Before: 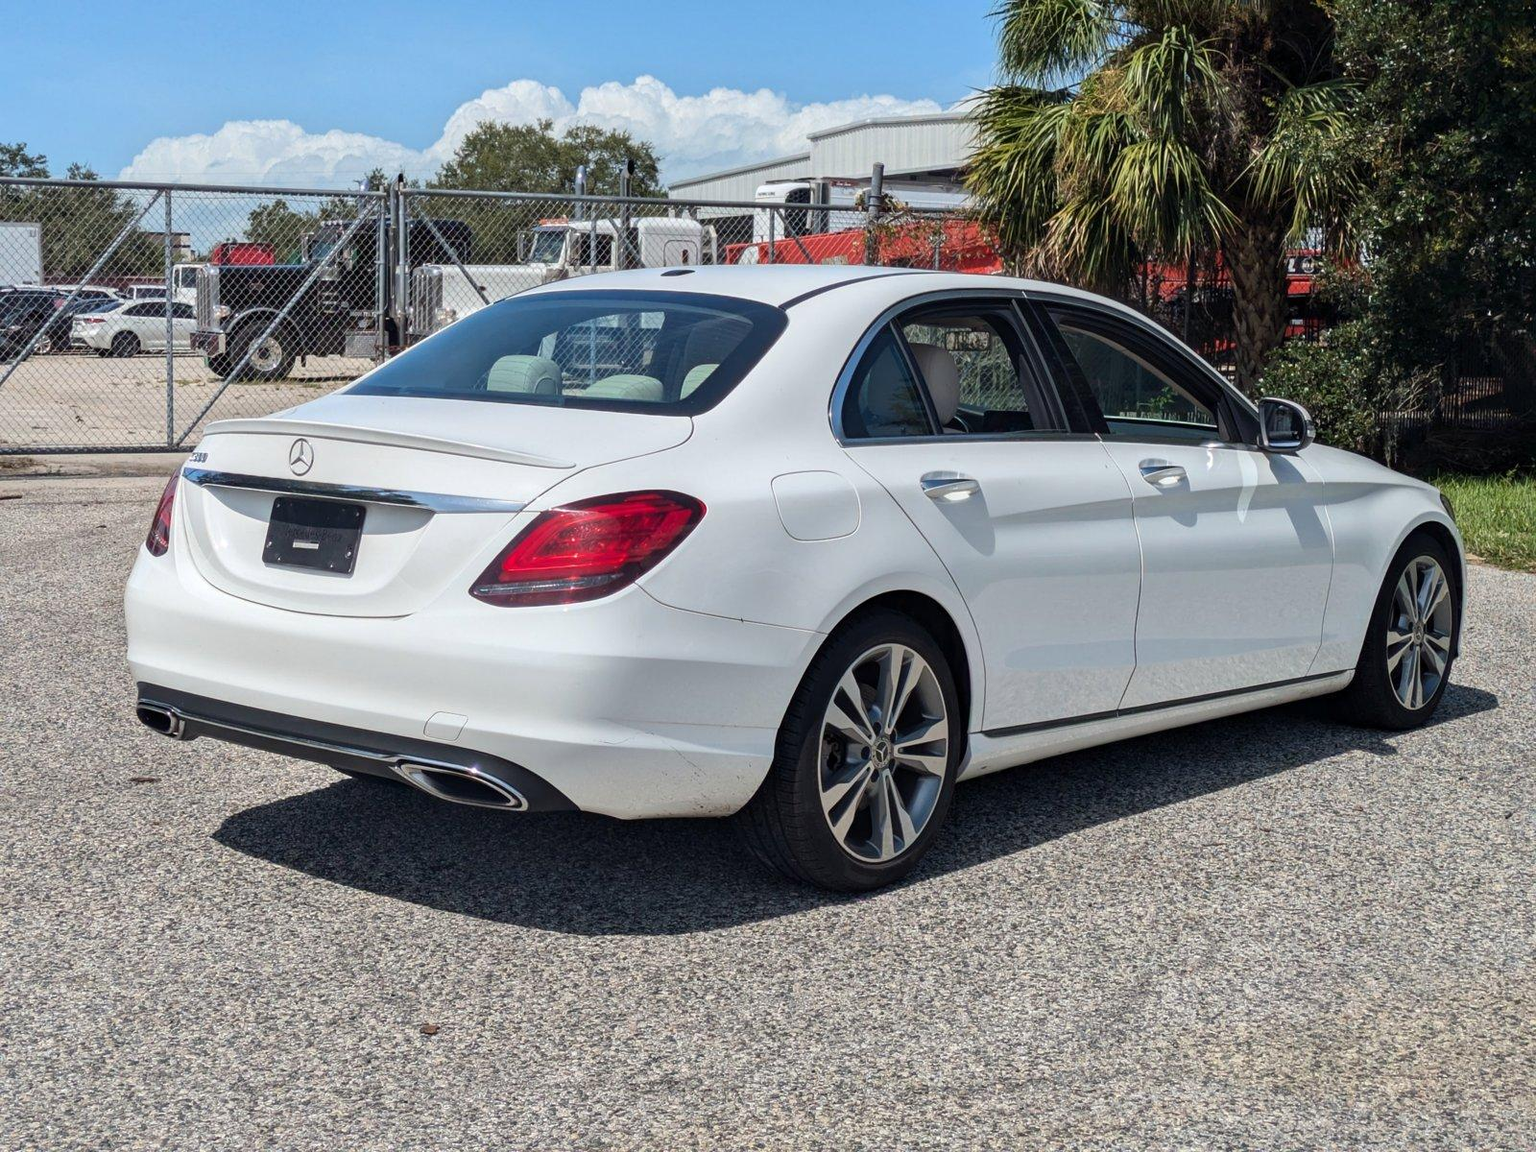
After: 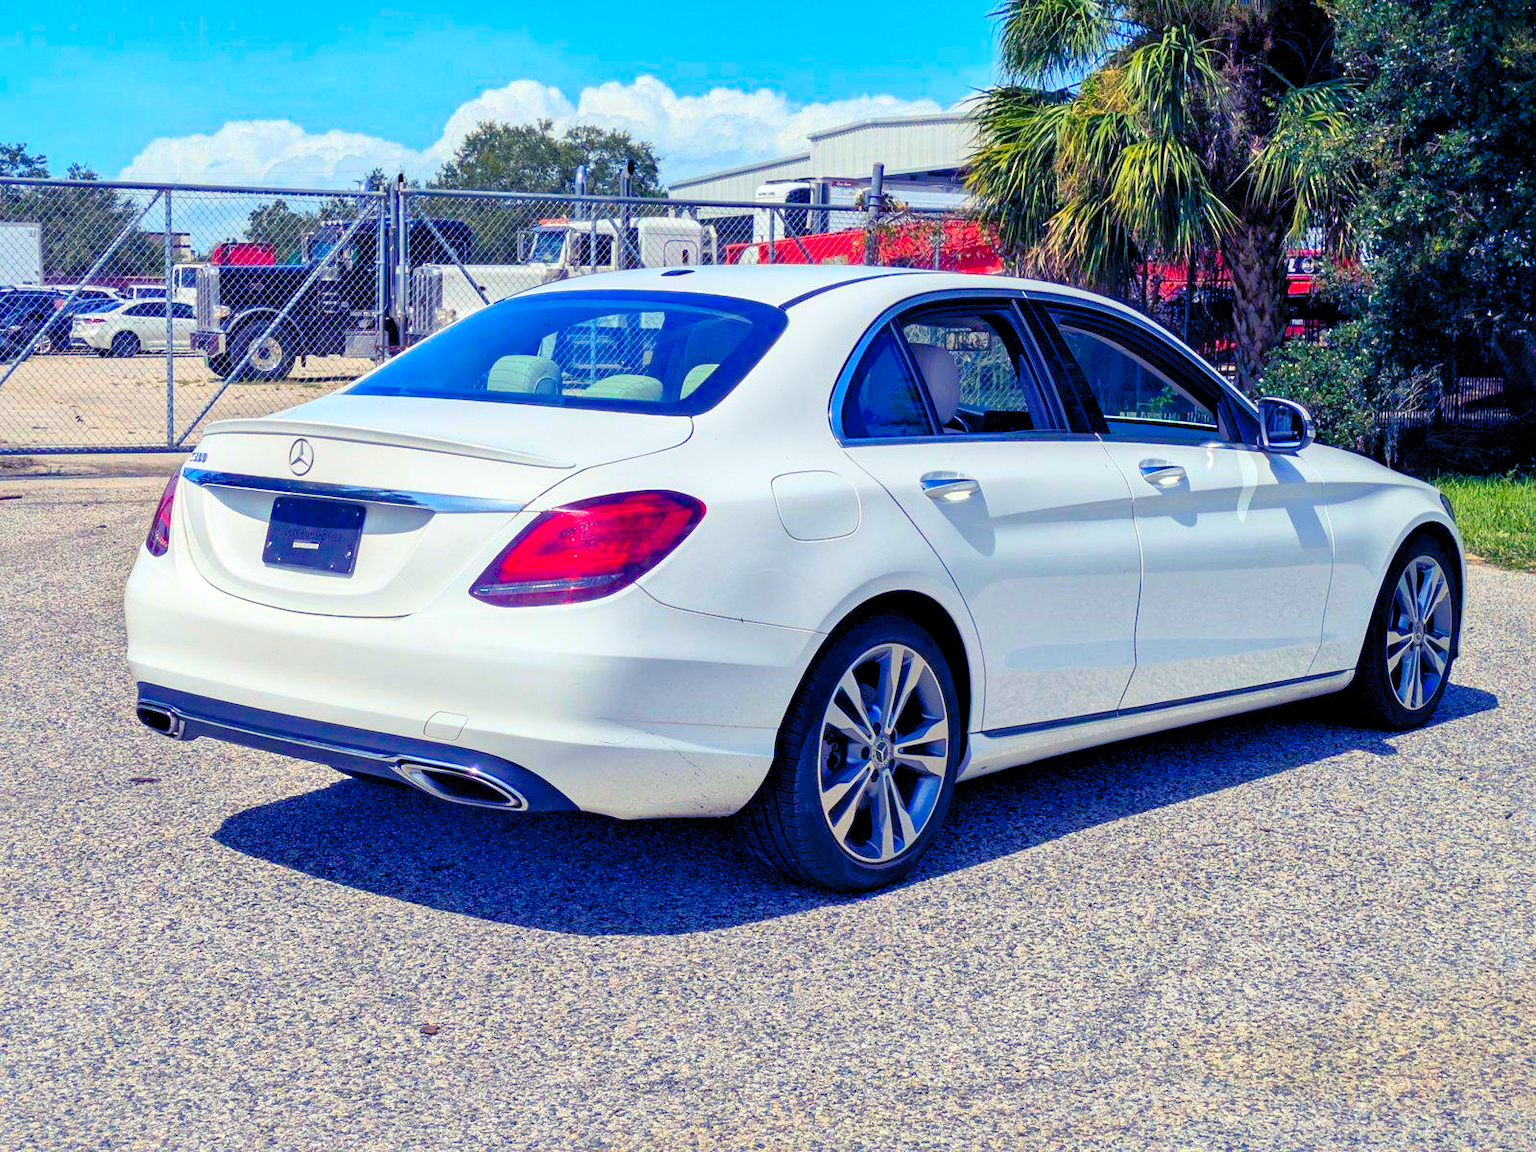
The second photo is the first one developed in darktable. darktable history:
contrast brightness saturation: contrast 0.24, brightness 0.26, saturation 0.39
shadows and highlights: on, module defaults
color balance rgb: shadows lift › luminance -28.76%, shadows lift › chroma 15%, shadows lift › hue 270°, power › chroma 1%, power › hue 255°, highlights gain › luminance 7.14%, highlights gain › chroma 2%, highlights gain › hue 90°, global offset › luminance -0.29%, global offset › hue 260°, perceptual saturation grading › global saturation 20%, perceptual saturation grading › highlights -13.92%, perceptual saturation grading › shadows 50%
sharpen: radius 5.325, amount 0.312, threshold 26.433
